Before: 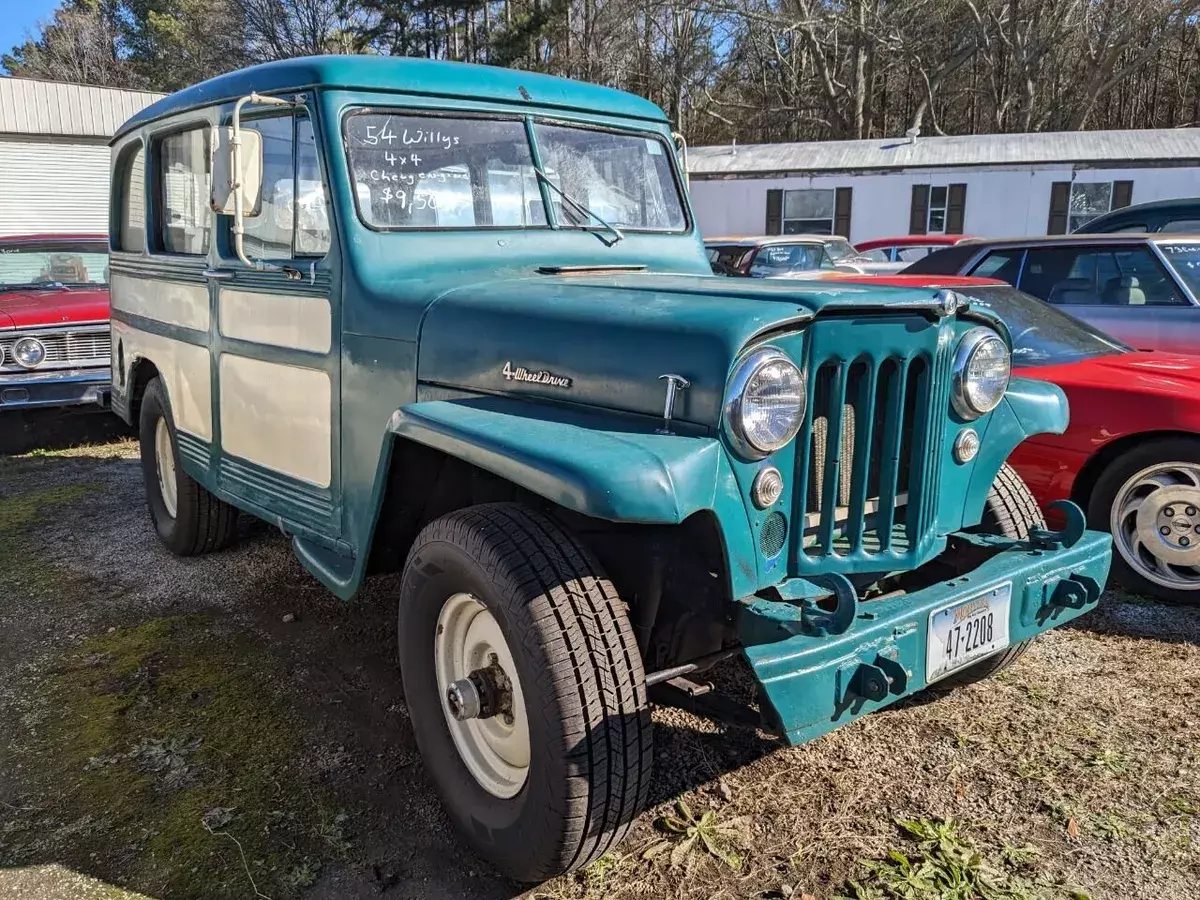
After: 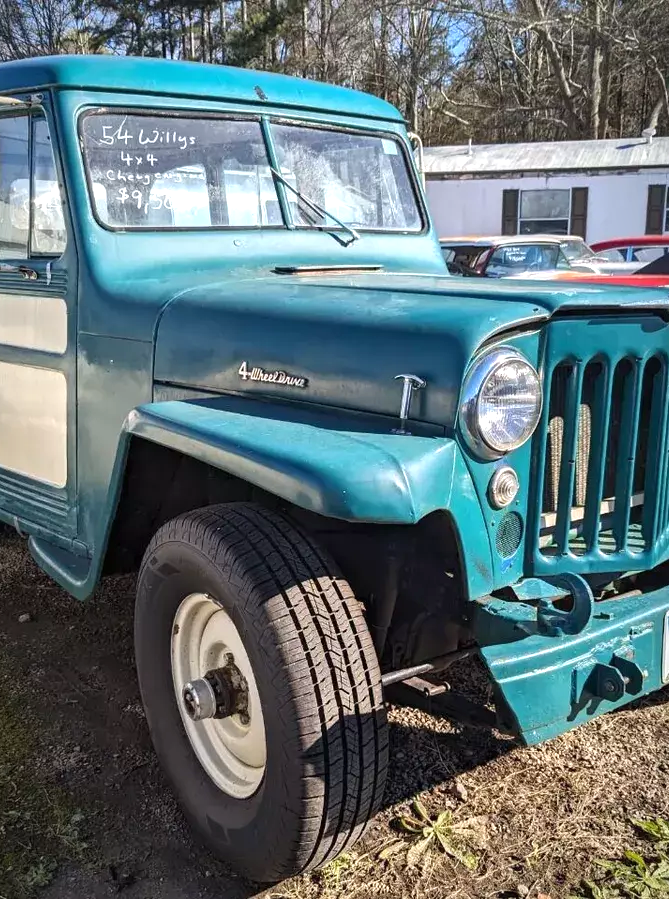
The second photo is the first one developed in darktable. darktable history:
vignetting: fall-off start 97.08%, fall-off radius 101.25%, brightness -0.563, saturation 0.001, width/height ratio 0.61
exposure: black level correction 0, exposure 0.499 EV, compensate exposure bias true, compensate highlight preservation false
crop: left 22.056%, right 22.165%, bottom 0.01%
